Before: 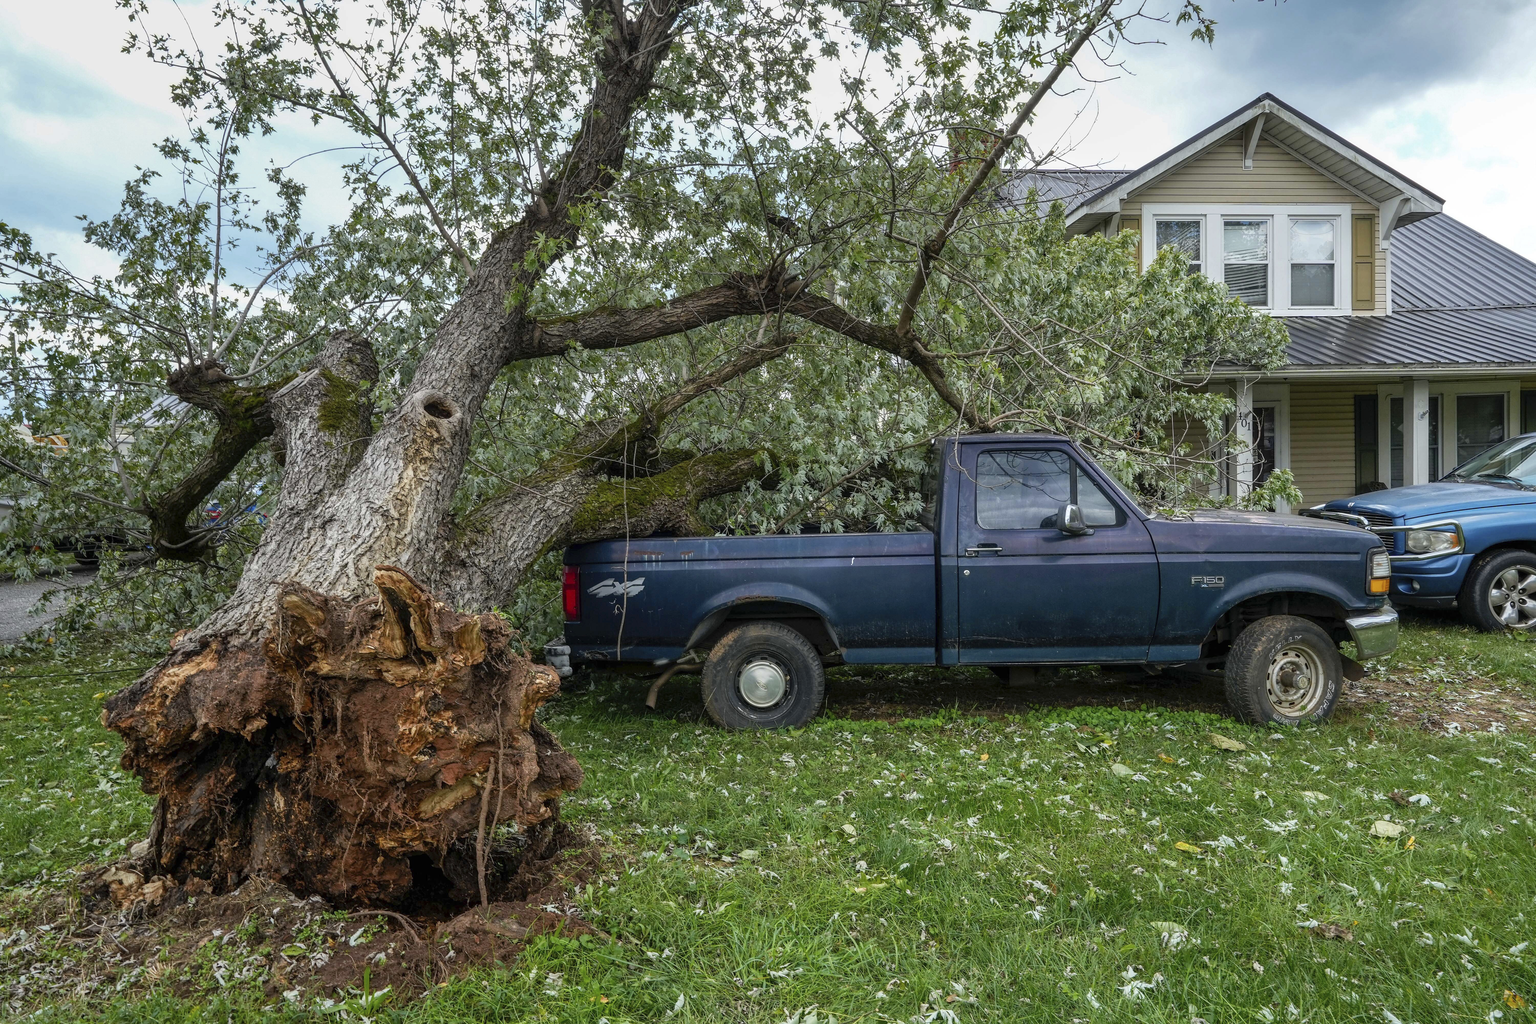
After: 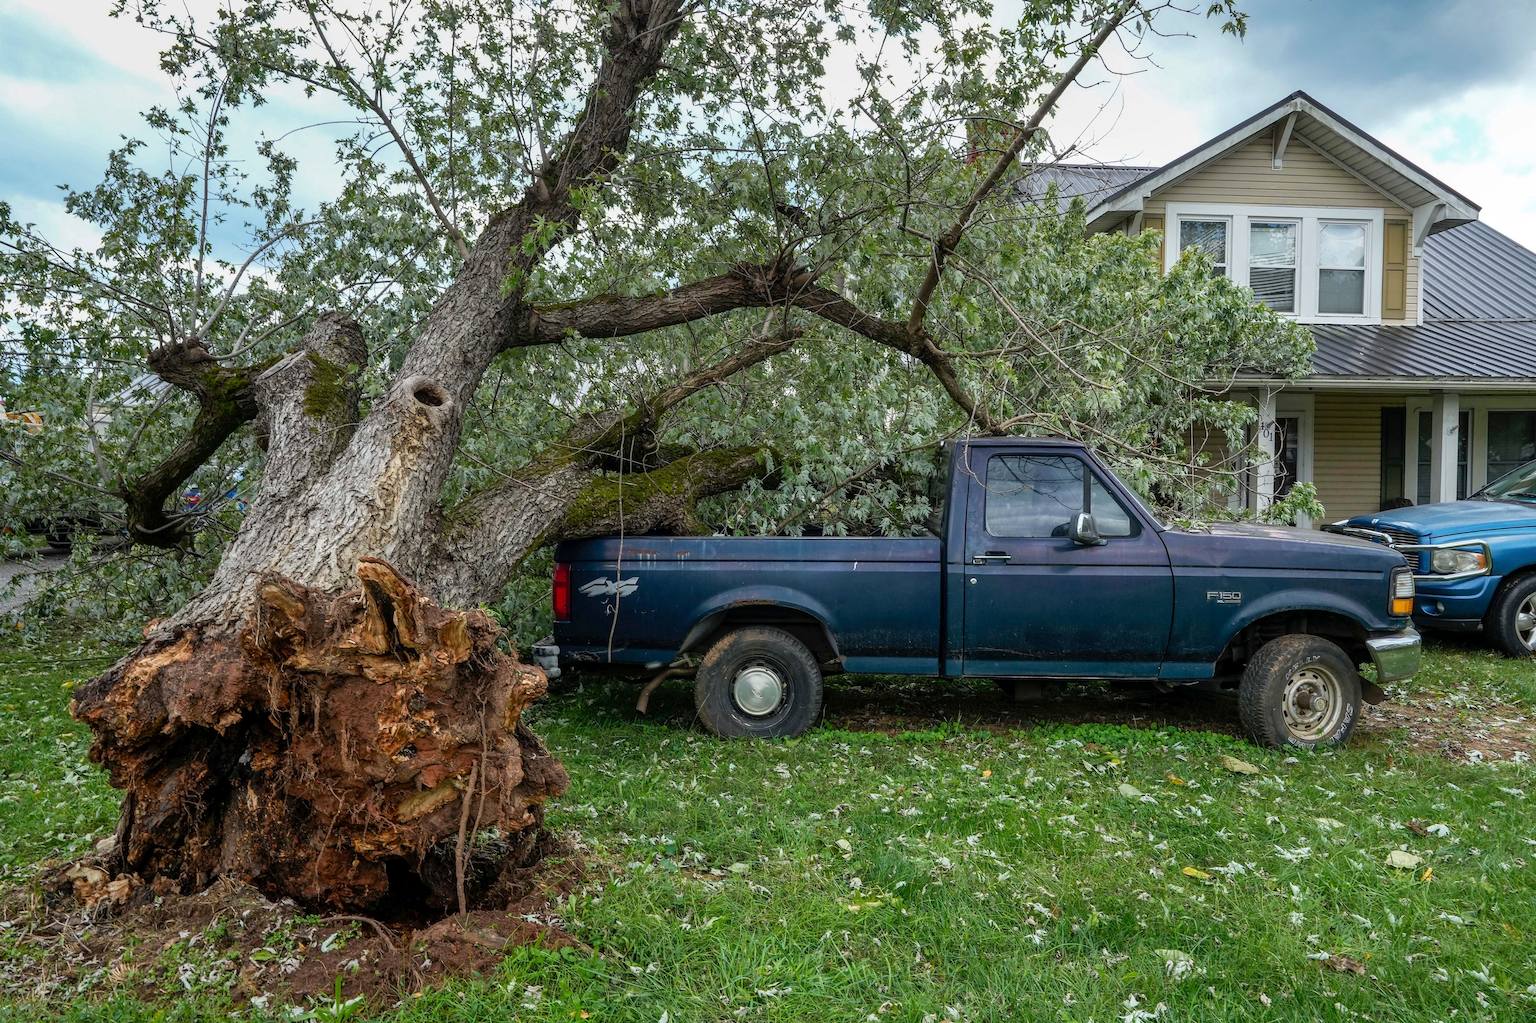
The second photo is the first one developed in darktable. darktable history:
crop and rotate: angle -1.55°
